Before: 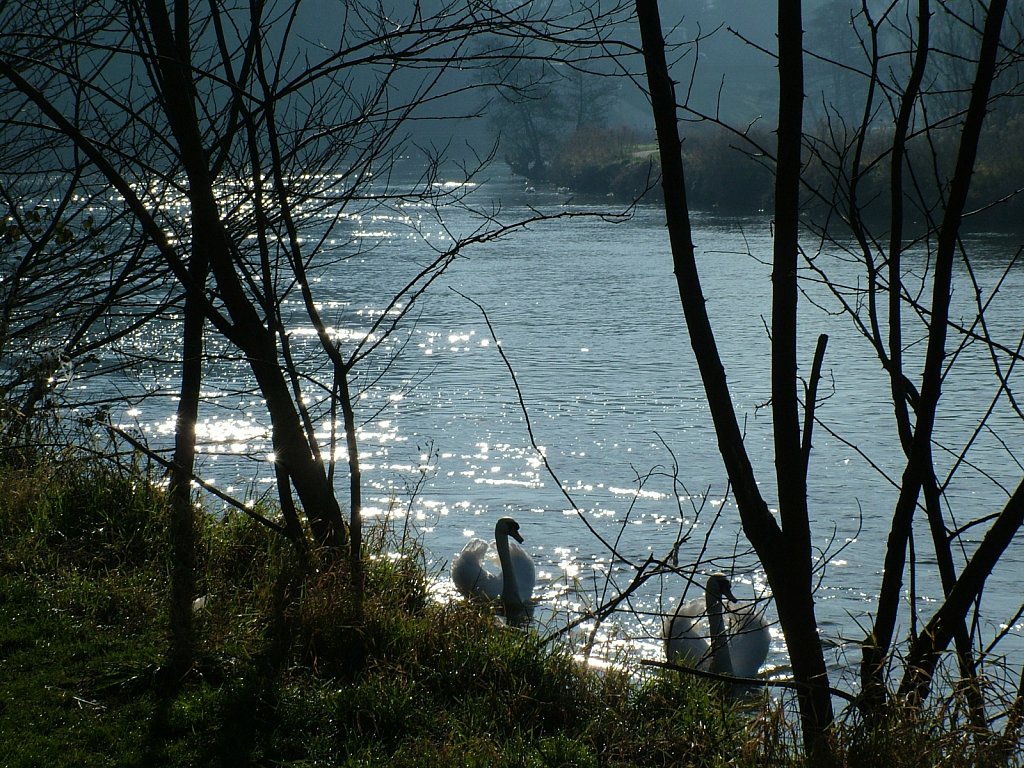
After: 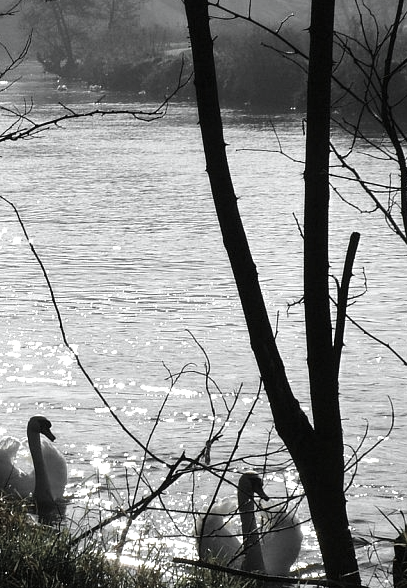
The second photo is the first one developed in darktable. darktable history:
exposure: black level correction 0, exposure 0.7 EV, compensate exposure bias true, compensate highlight preservation false
crop: left 45.721%, top 13.393%, right 14.118%, bottom 10.01%
color zones: curves: ch0 [(0, 0.613) (0.01, 0.613) (0.245, 0.448) (0.498, 0.529) (0.642, 0.665) (0.879, 0.777) (0.99, 0.613)]; ch1 [(0, 0.035) (0.121, 0.189) (0.259, 0.197) (0.415, 0.061) (0.589, 0.022) (0.732, 0.022) (0.857, 0.026) (0.991, 0.053)]
